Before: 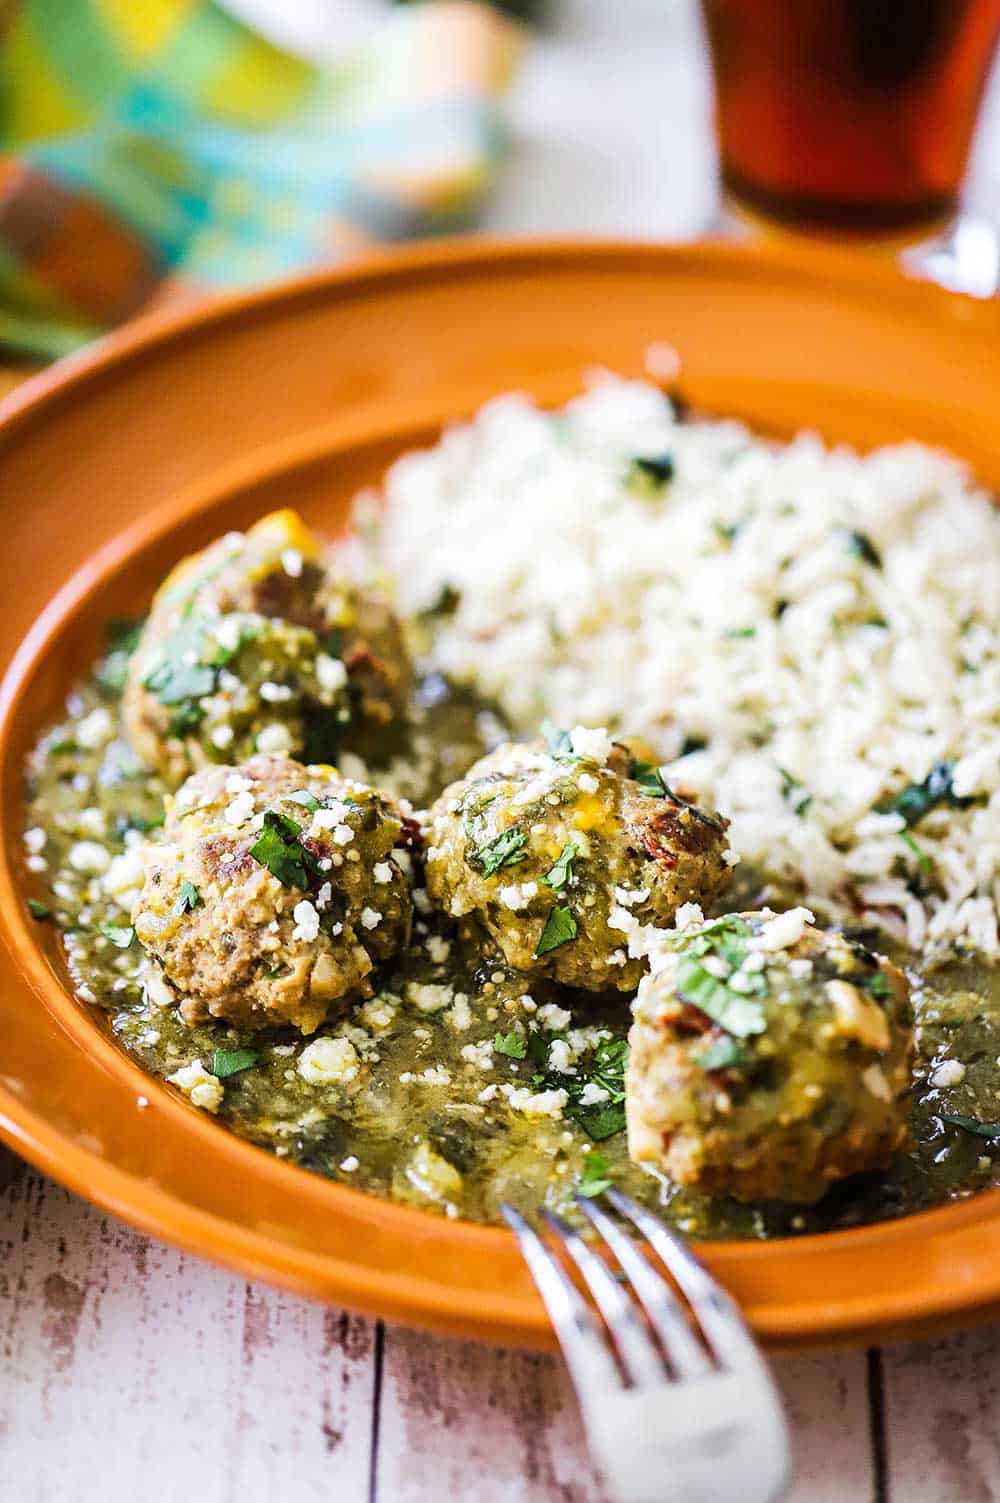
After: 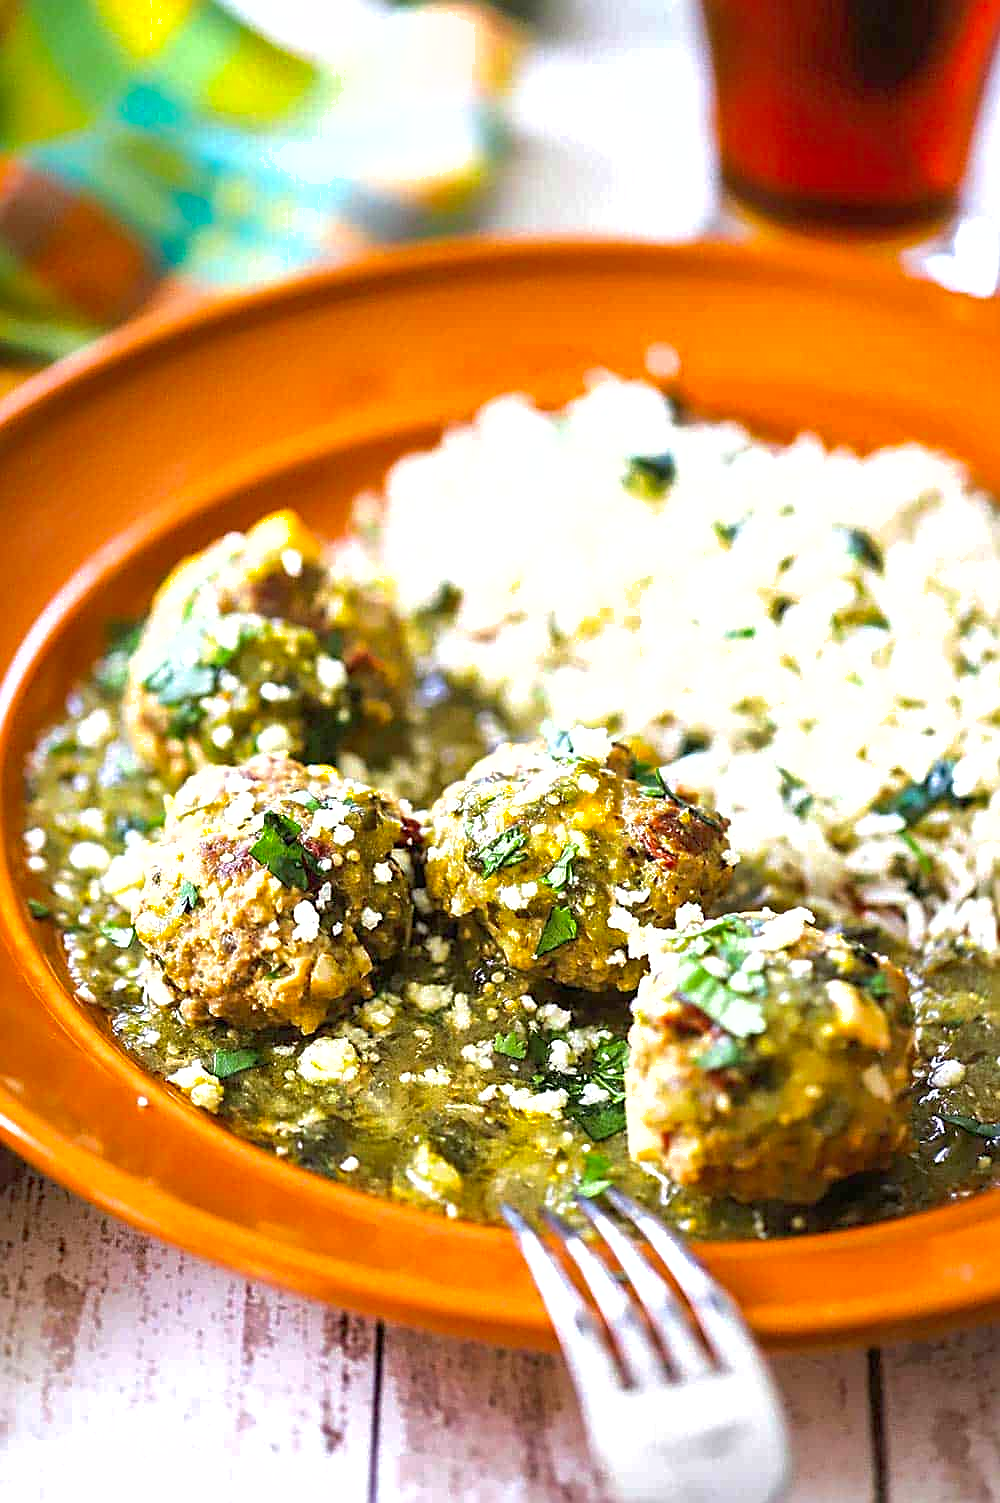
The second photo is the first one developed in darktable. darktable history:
color zones: curves: ch0 [(0, 0.559) (0.153, 0.551) (0.229, 0.5) (0.429, 0.5) (0.571, 0.5) (0.714, 0.5) (0.857, 0.5) (1, 0.559)]; ch1 [(0, 0.417) (0.112, 0.336) (0.213, 0.26) (0.429, 0.34) (0.571, 0.35) (0.683, 0.331) (0.857, 0.344) (1, 0.417)], mix -129.43%
exposure: black level correction 0, exposure 0.498 EV, compensate exposure bias true, compensate highlight preservation false
shadows and highlights: on, module defaults
sharpen: on, module defaults
